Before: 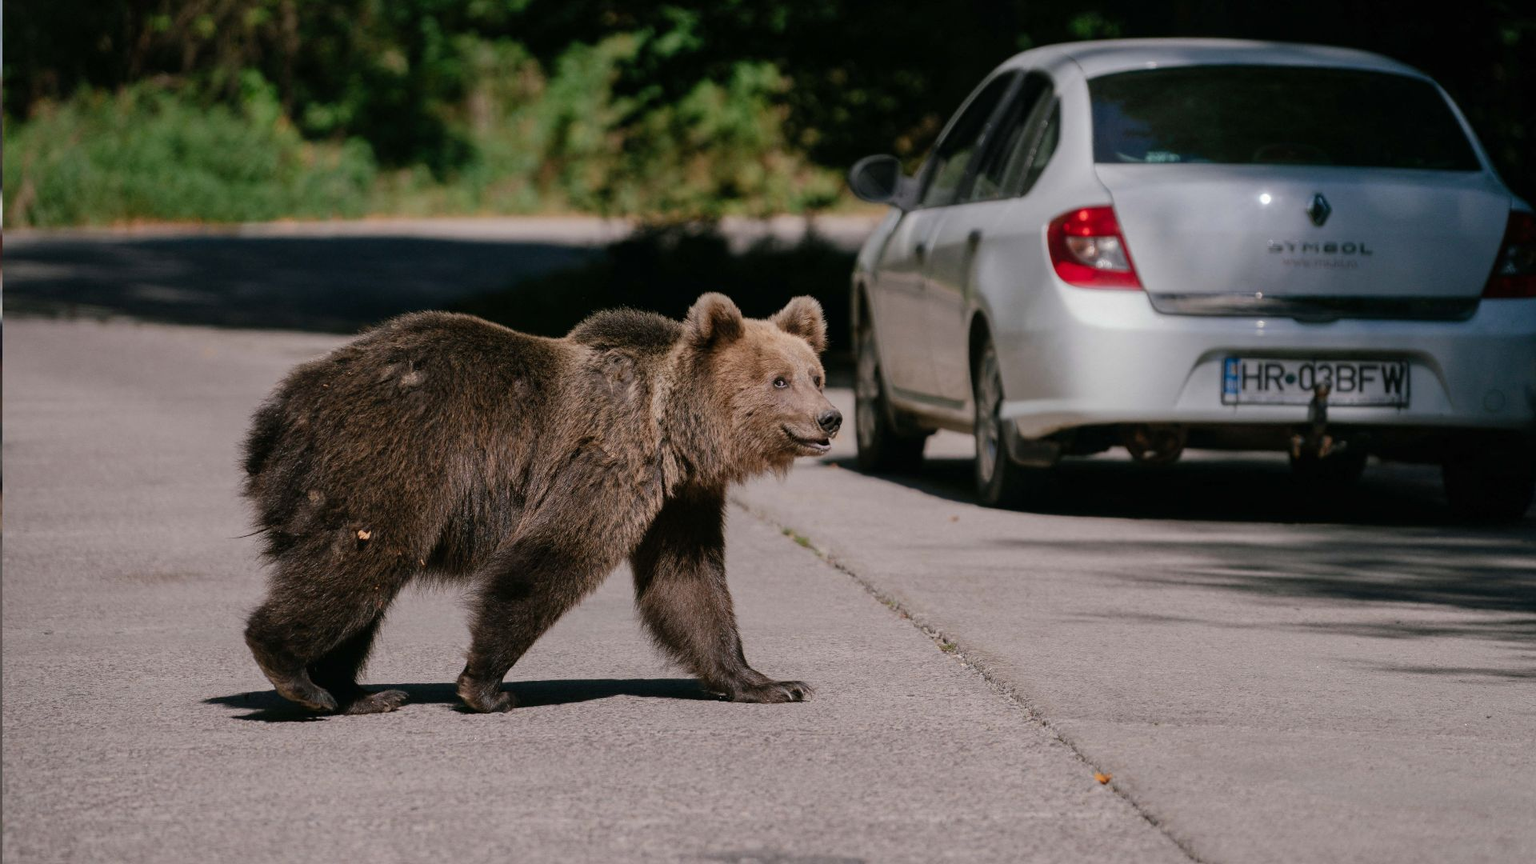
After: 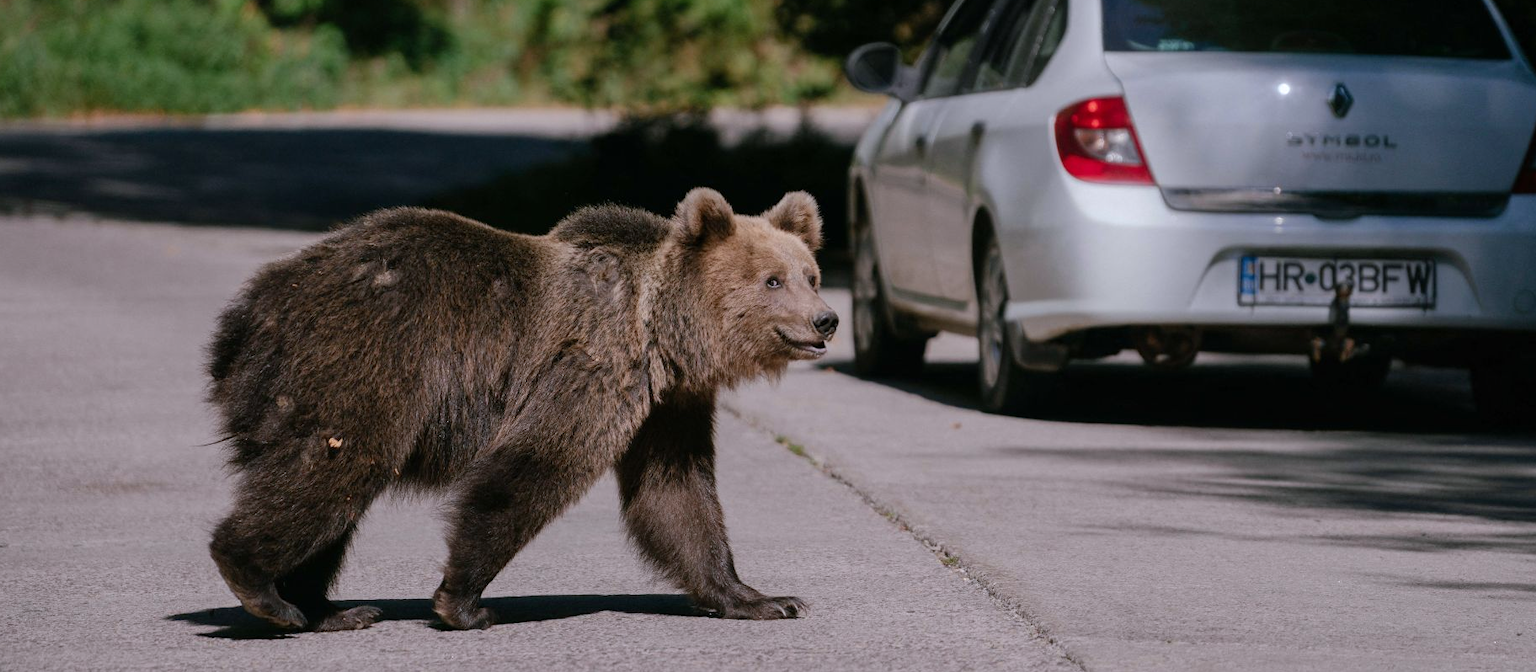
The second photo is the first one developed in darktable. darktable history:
white balance: red 0.984, blue 1.059
crop and rotate: left 2.991%, top 13.302%, right 1.981%, bottom 12.636%
